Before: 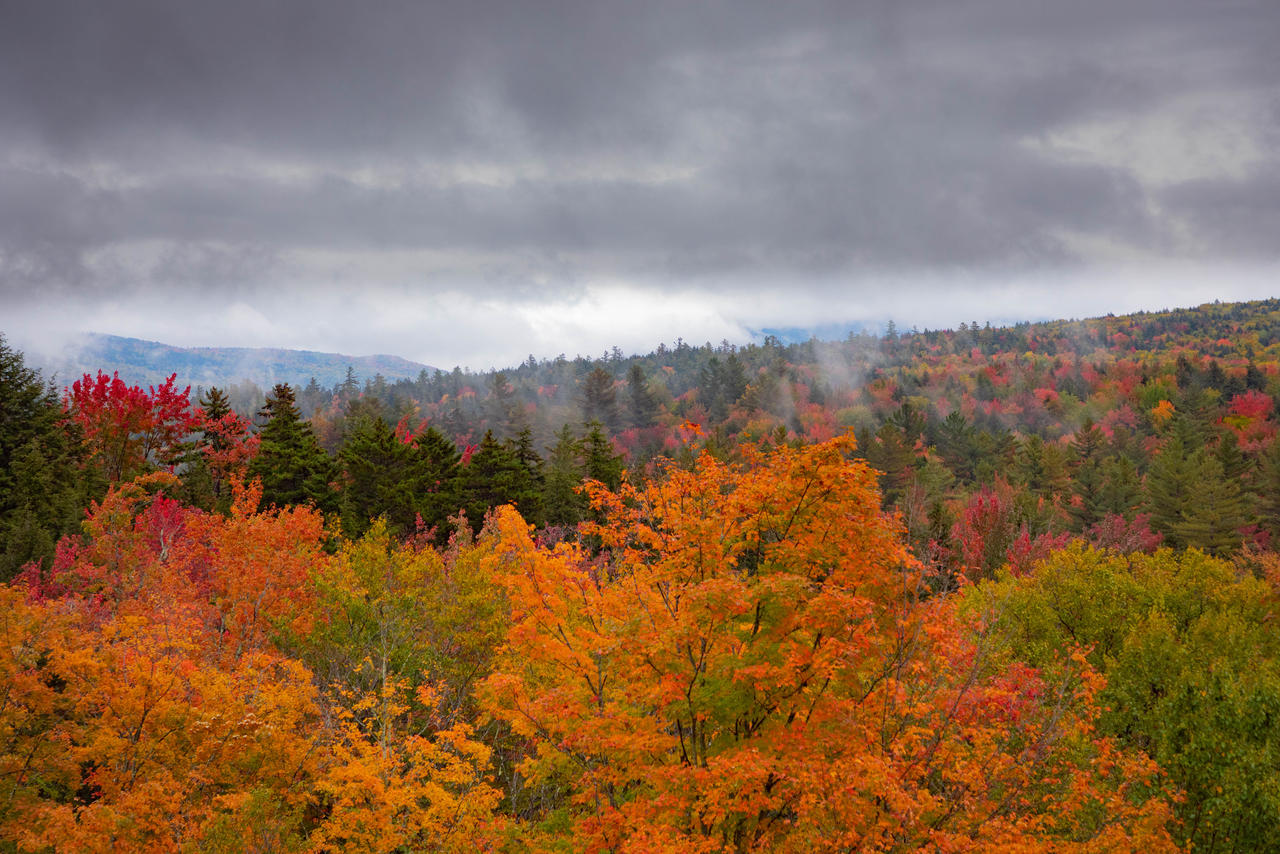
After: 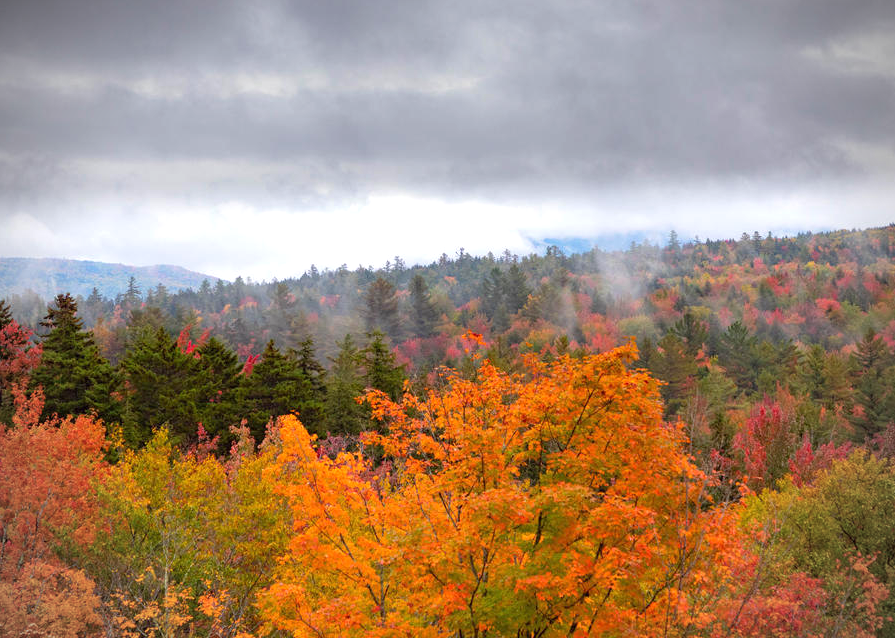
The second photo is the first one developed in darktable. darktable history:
crop and rotate: left 17.046%, top 10.659%, right 12.989%, bottom 14.553%
vignetting: on, module defaults
exposure: exposure 0.515 EV, compensate highlight preservation false
